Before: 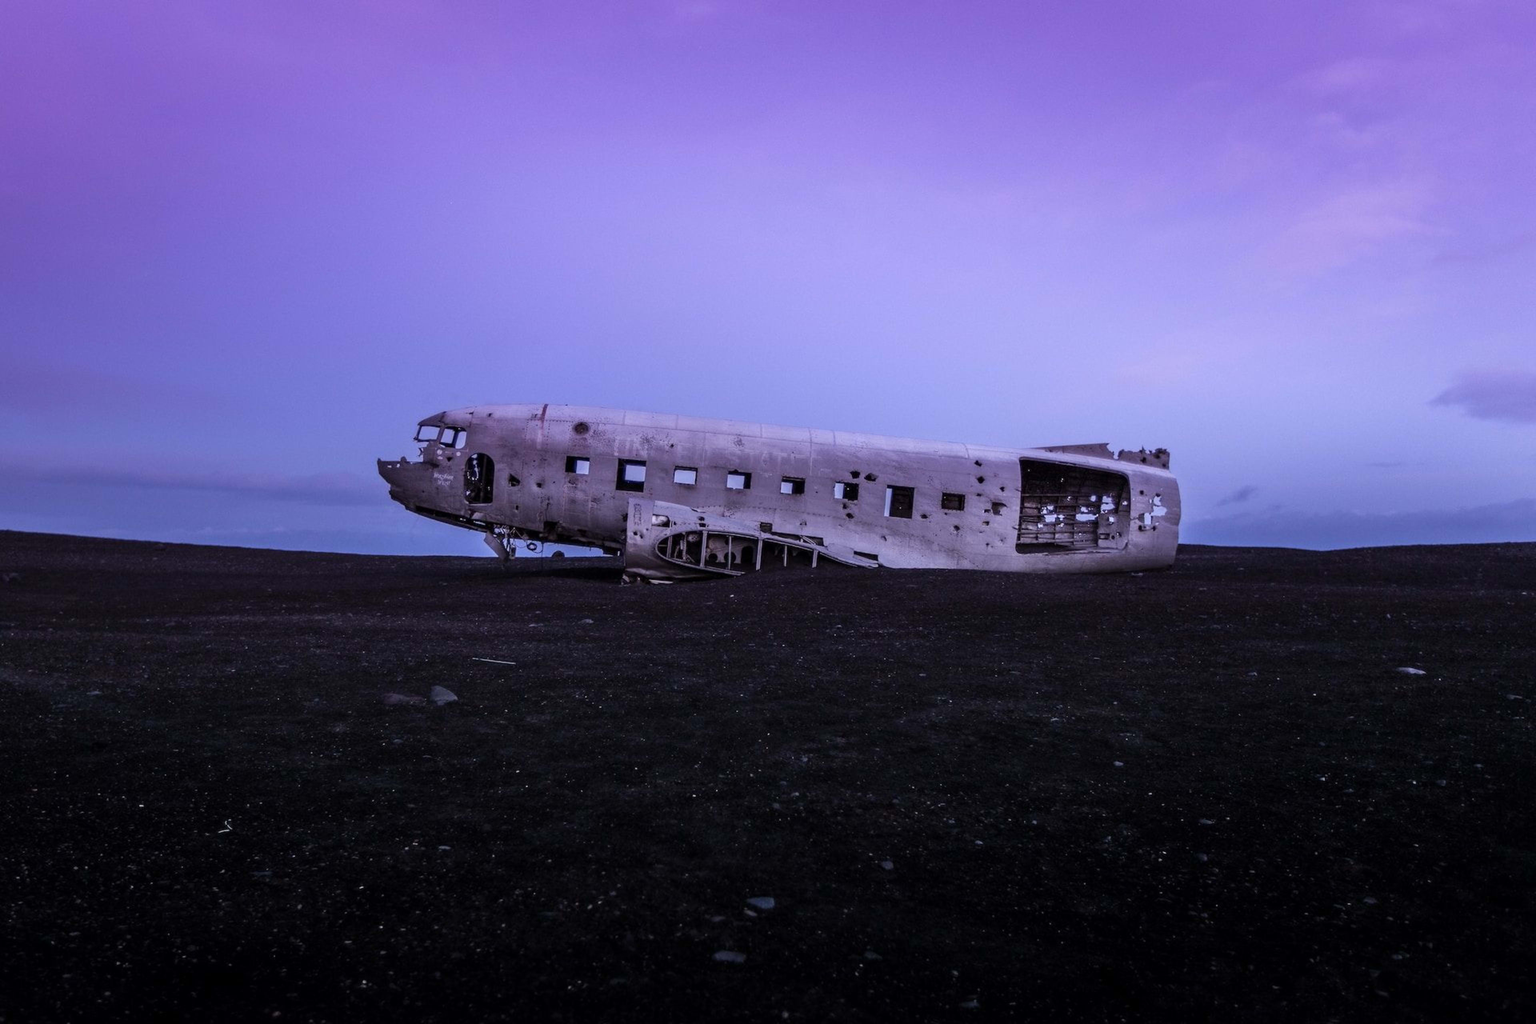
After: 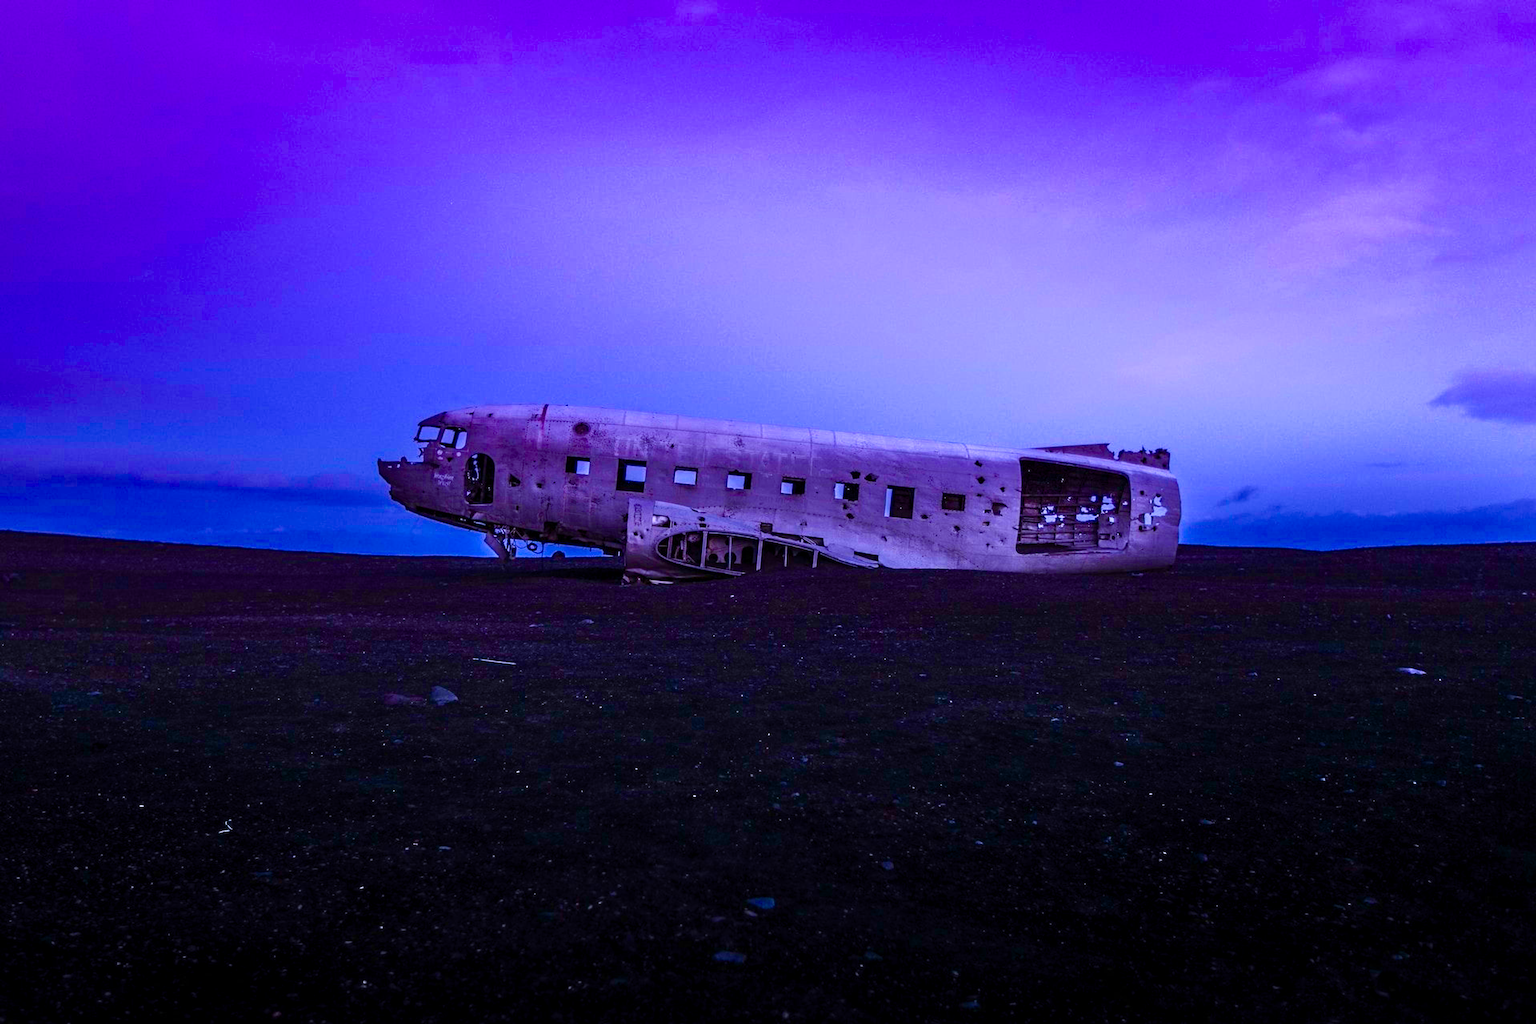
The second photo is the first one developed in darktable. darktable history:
white balance: red 0.984, blue 1.059
tone equalizer: -8 EV 0.25 EV, -7 EV 0.417 EV, -6 EV 0.417 EV, -5 EV 0.25 EV, -3 EV -0.25 EV, -2 EV -0.417 EV, -1 EV -0.417 EV, +0 EV -0.25 EV, edges refinement/feathering 500, mask exposure compensation -1.57 EV, preserve details guided filter
velvia: strength 32%, mid-tones bias 0.2
contrast brightness saturation: contrast 0.15, brightness 0.05
color balance rgb: linear chroma grading › global chroma 9%, perceptual saturation grading › global saturation 36%, perceptual saturation grading › shadows 35%, perceptual brilliance grading › global brilliance 15%, perceptual brilliance grading › shadows -35%, global vibrance 15%
